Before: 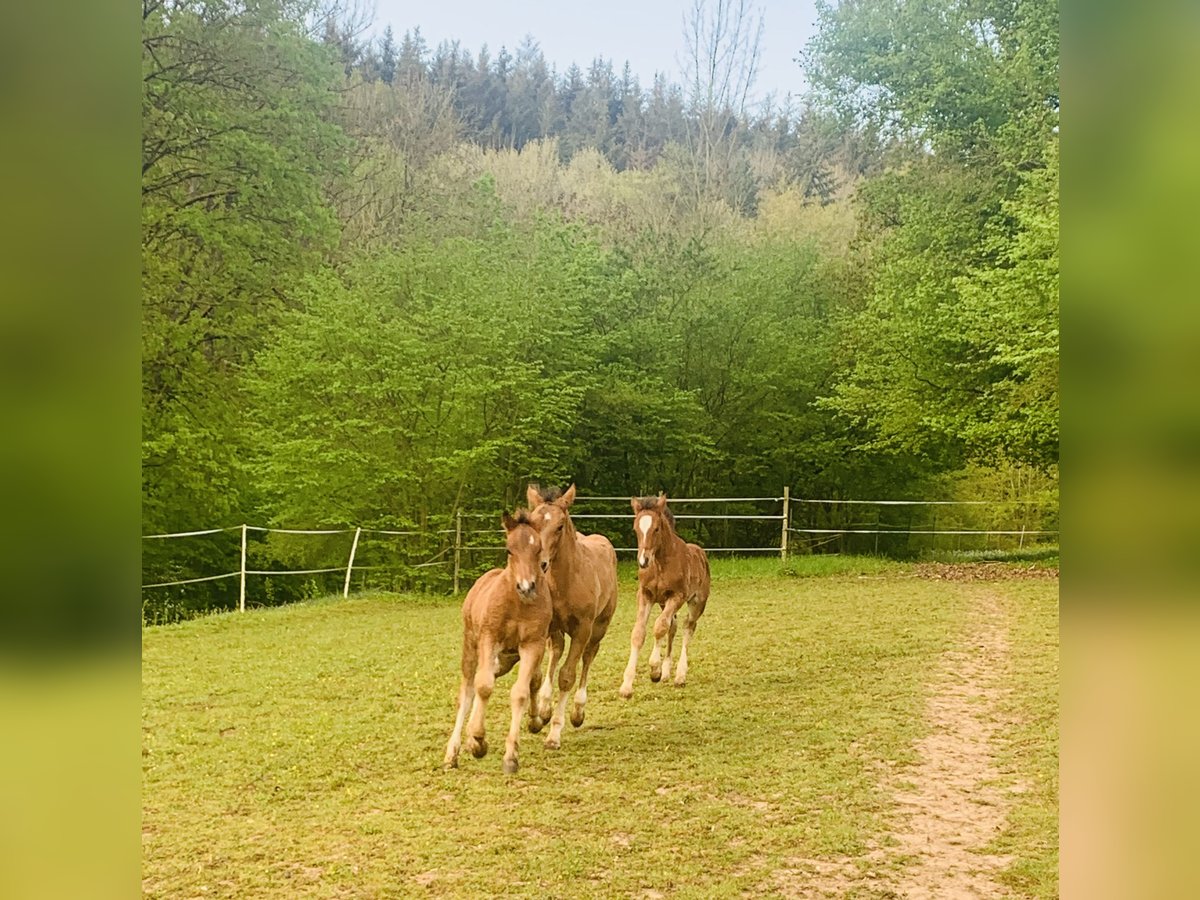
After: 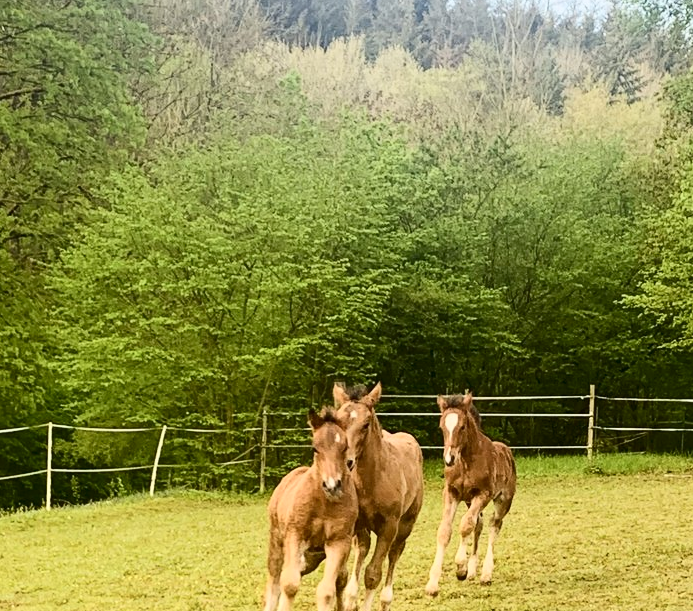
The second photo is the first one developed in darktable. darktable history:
contrast brightness saturation: contrast 0.274
crop: left 16.207%, top 11.348%, right 26.037%, bottom 20.723%
